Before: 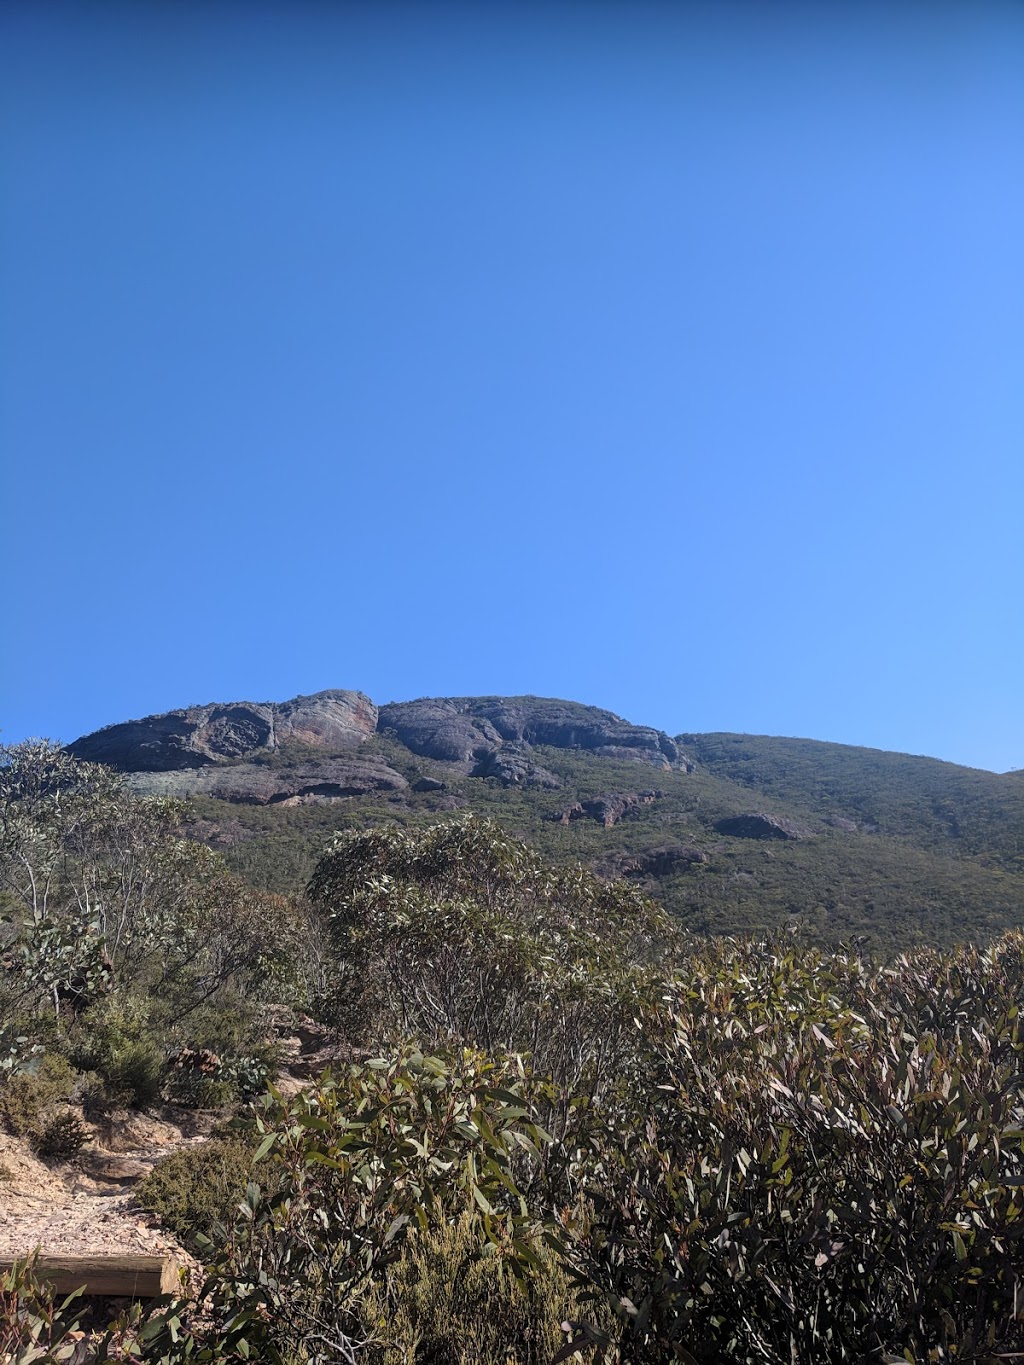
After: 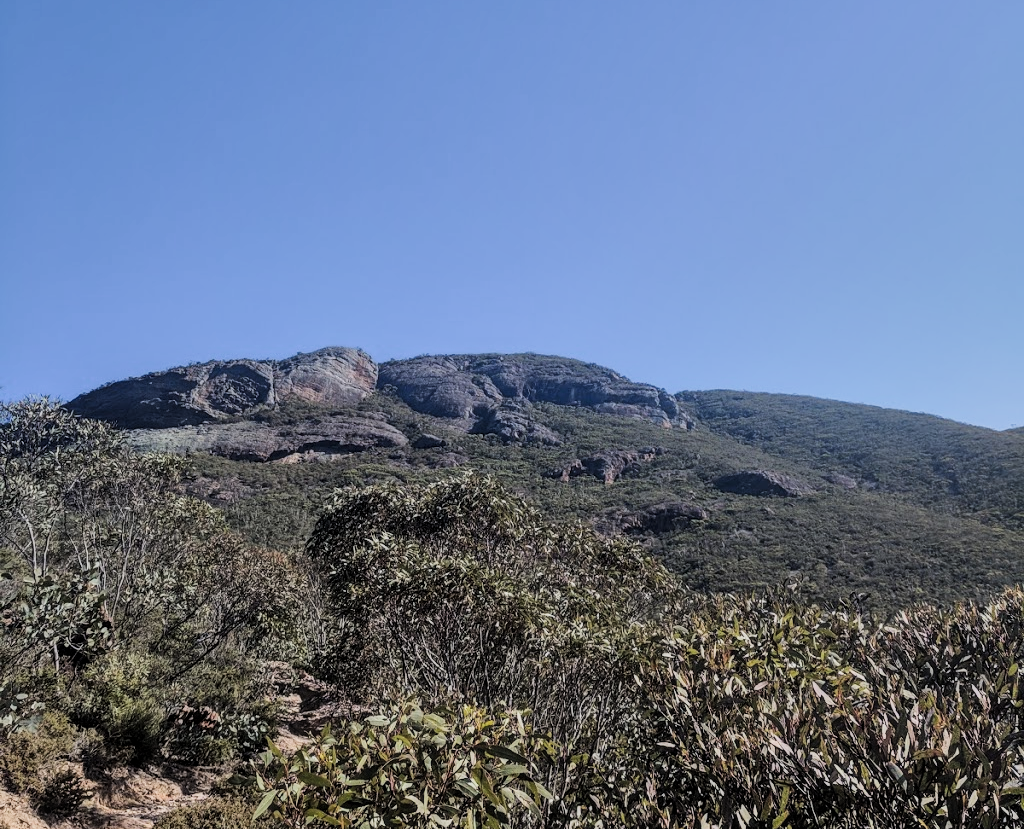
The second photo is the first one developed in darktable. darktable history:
crop and rotate: top 25.181%, bottom 14.044%
filmic rgb: black relative exposure -7.5 EV, white relative exposure 5 EV, hardness 3.33, contrast 1.297, color science v5 (2021), contrast in shadows safe, contrast in highlights safe
local contrast: on, module defaults
tone equalizer: on, module defaults
shadows and highlights: low approximation 0.01, soften with gaussian
